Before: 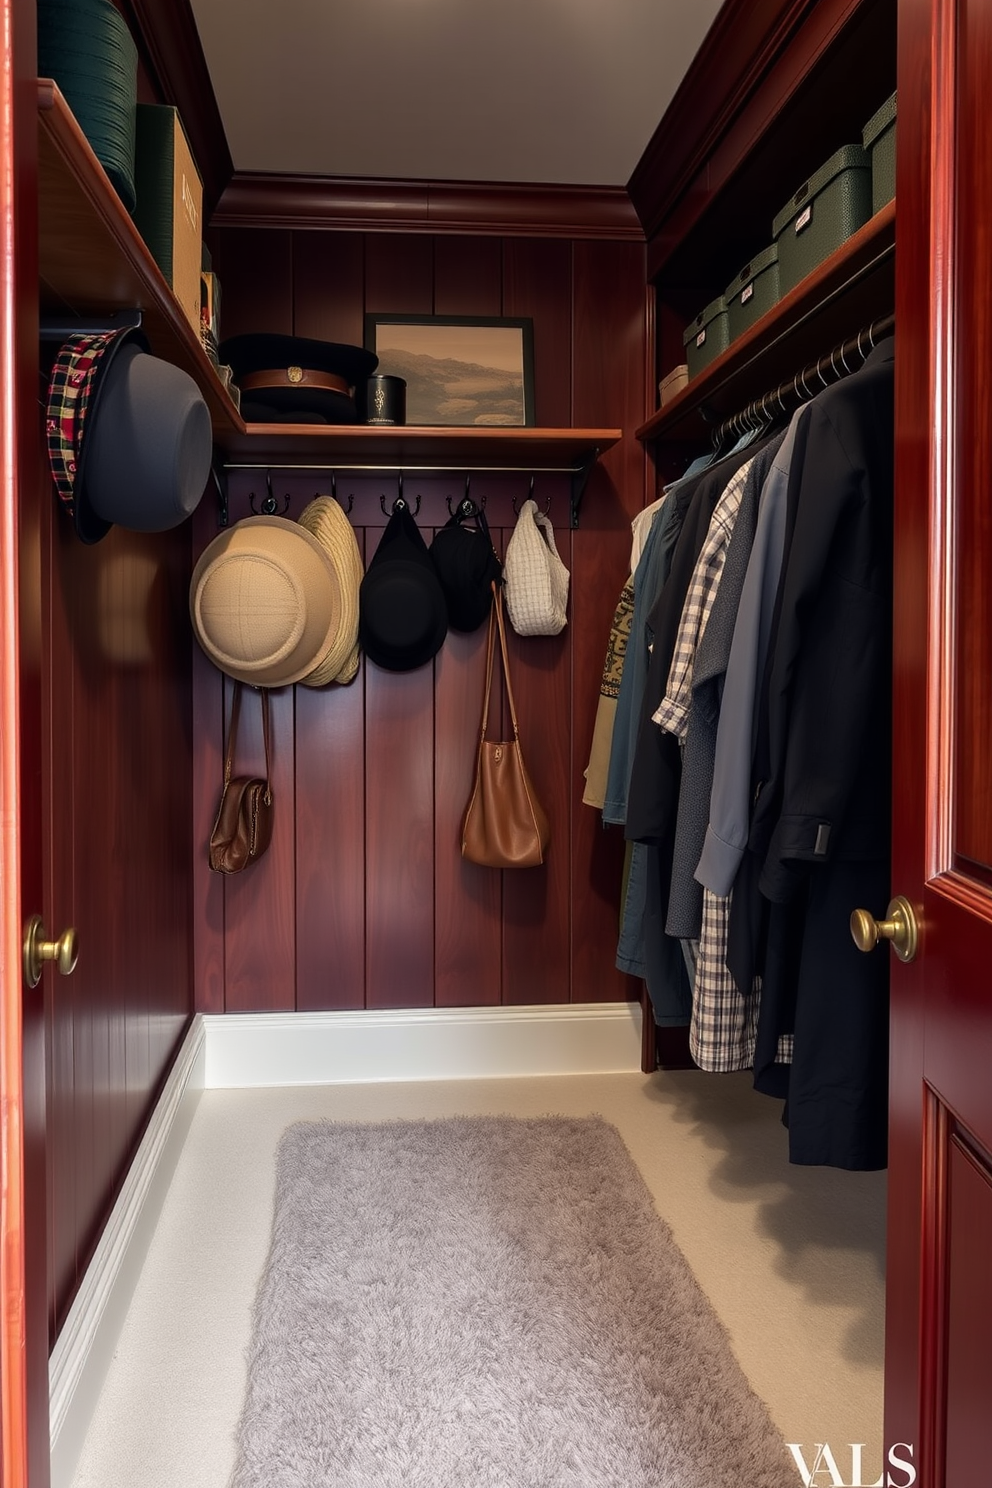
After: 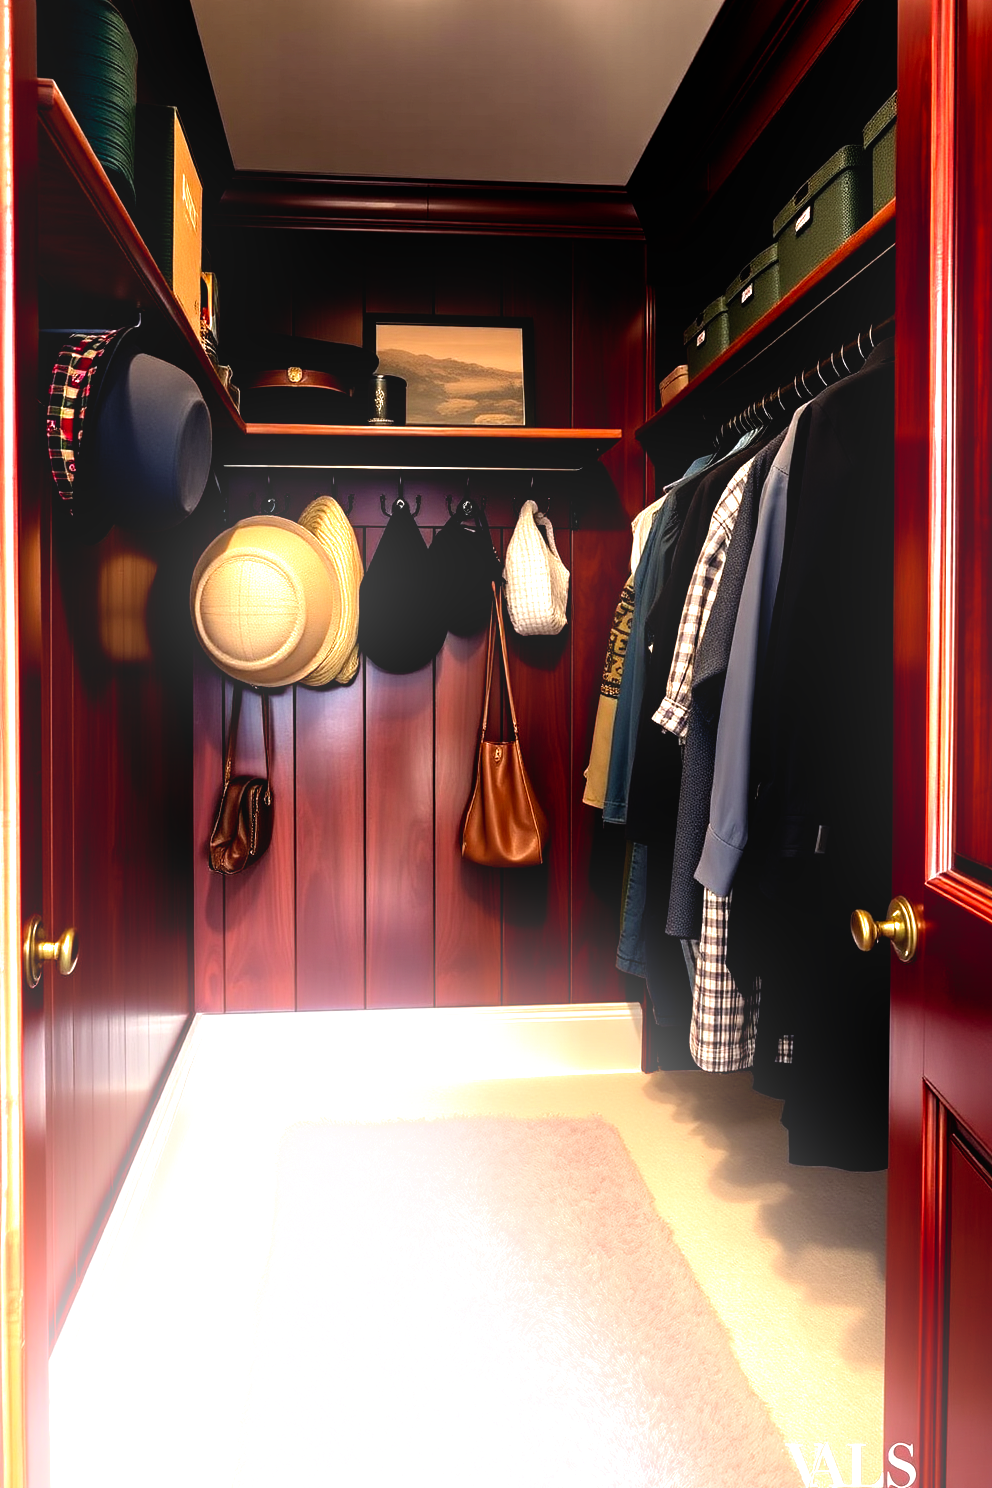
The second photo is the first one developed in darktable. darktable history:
exposure: black level correction 0, exposure 0.7 EV, compensate exposure bias true, compensate highlight preservation false
bloom: on, module defaults
filmic rgb: black relative exposure -8.2 EV, white relative exposure 2.2 EV, threshold 3 EV, hardness 7.11, latitude 85.74%, contrast 1.696, highlights saturation mix -4%, shadows ↔ highlights balance -2.69%, preserve chrominance no, color science v5 (2021), contrast in shadows safe, contrast in highlights safe, enable highlight reconstruction true
